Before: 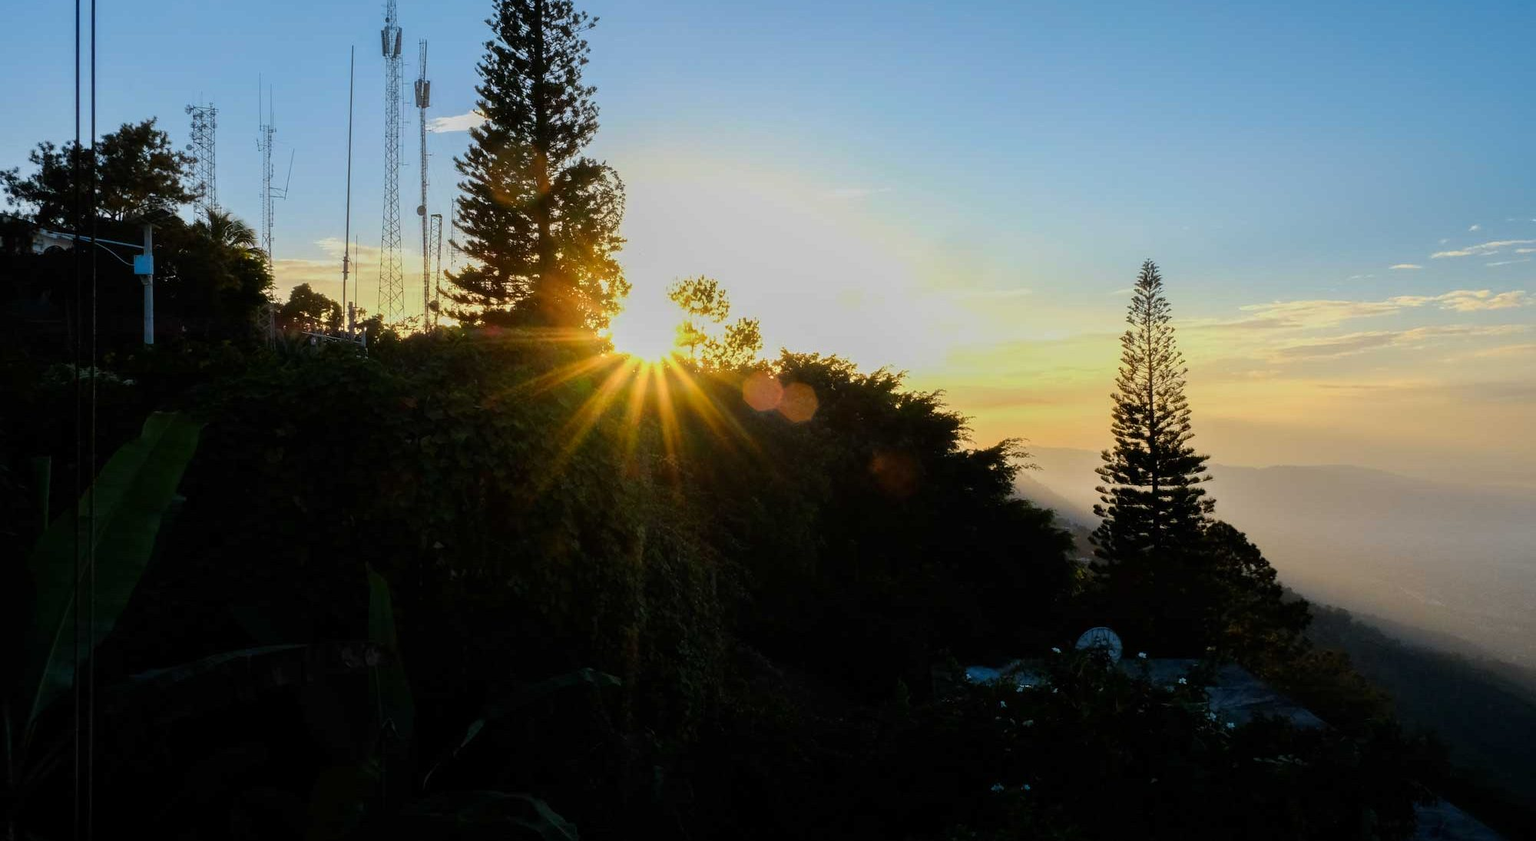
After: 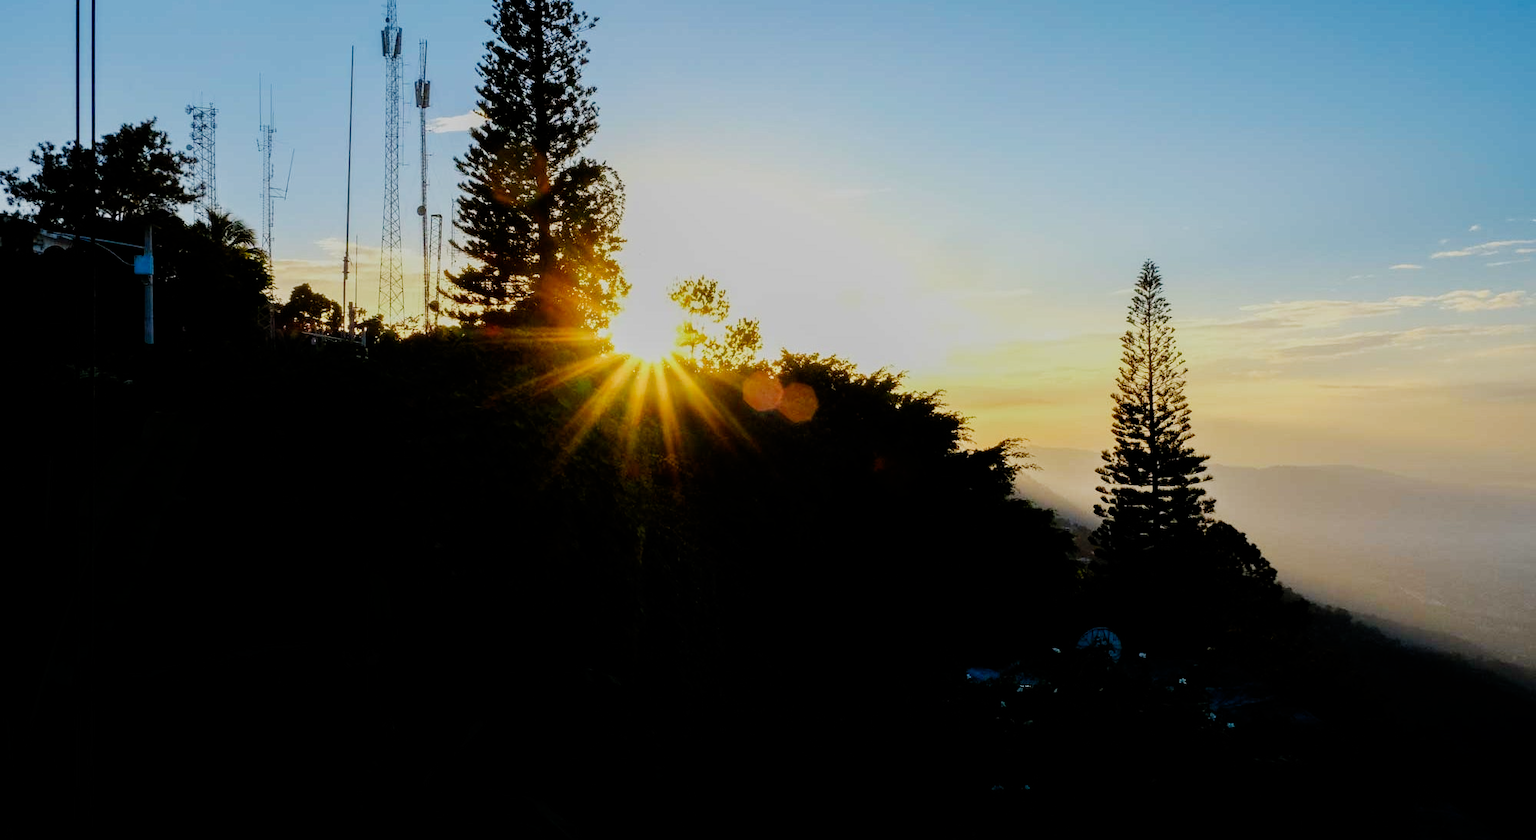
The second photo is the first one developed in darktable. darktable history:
filmic rgb: black relative exposure -7.49 EV, white relative exposure 4.99 EV, hardness 3.33, contrast 1.299, preserve chrominance no, color science v3 (2019), use custom middle-gray values true
